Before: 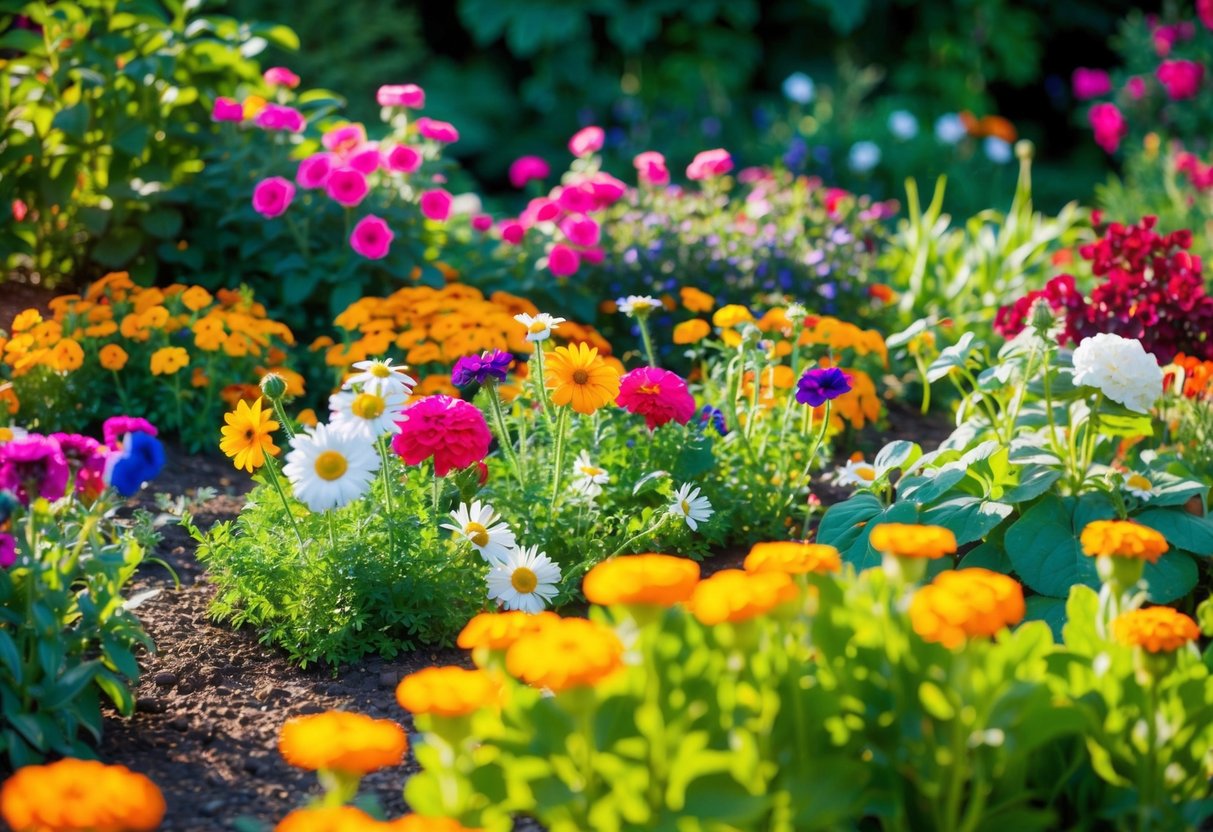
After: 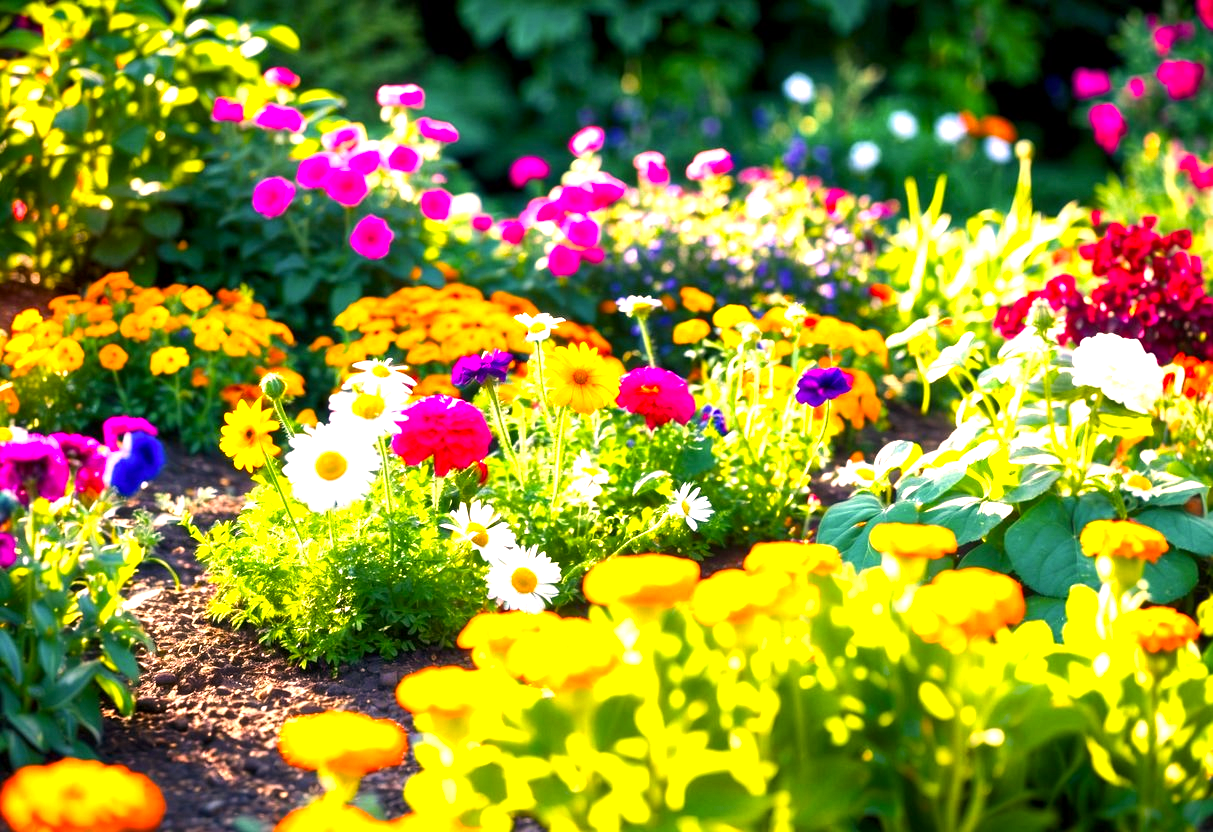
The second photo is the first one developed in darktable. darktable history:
color balance rgb: highlights gain › luminance 14.83%, perceptual saturation grading › global saturation 0.267%, perceptual saturation grading › highlights -18.468%, perceptual saturation grading › mid-tones 7.125%, perceptual saturation grading › shadows 27.065%, perceptual brilliance grading › global brilliance 29.485%, perceptual brilliance grading › highlights 12.559%, perceptual brilliance grading › mid-tones 23.2%
local contrast: mode bilateral grid, contrast 21, coarseness 50, detail 132%, midtone range 0.2
color correction: highlights a* 17.78, highlights b* 18.52
